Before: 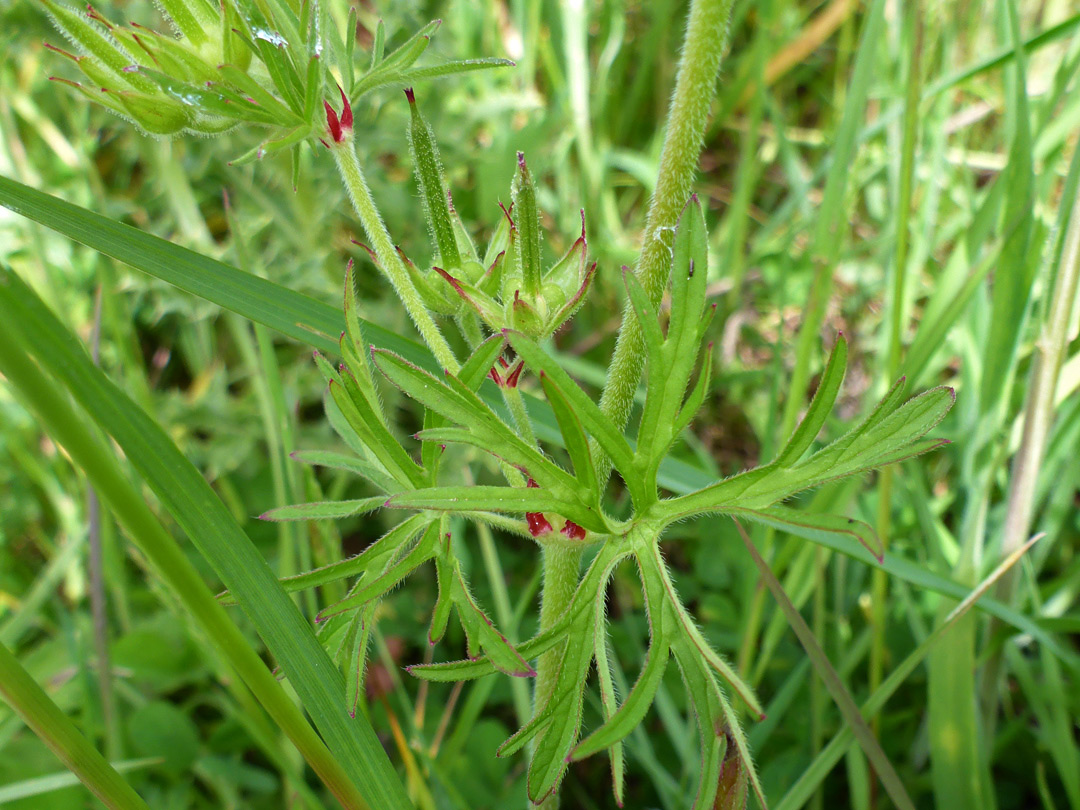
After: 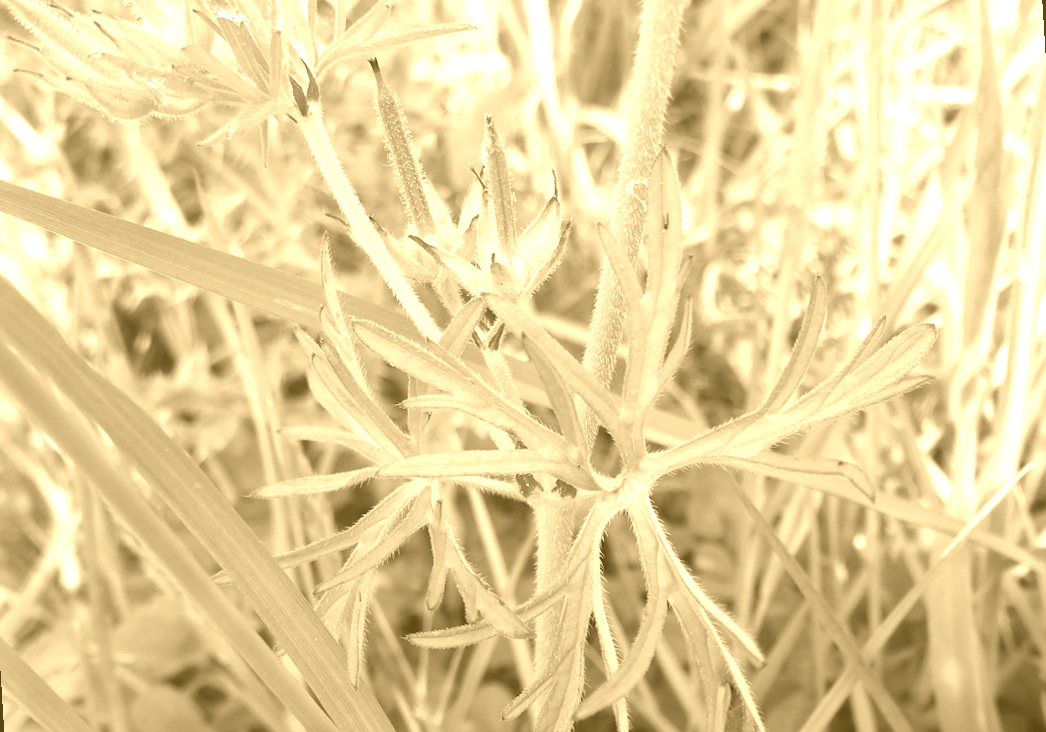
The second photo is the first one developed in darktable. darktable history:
rotate and perspective: rotation -3.52°, crop left 0.036, crop right 0.964, crop top 0.081, crop bottom 0.919
tone equalizer: on, module defaults
colorize: hue 36°, source mix 100%
